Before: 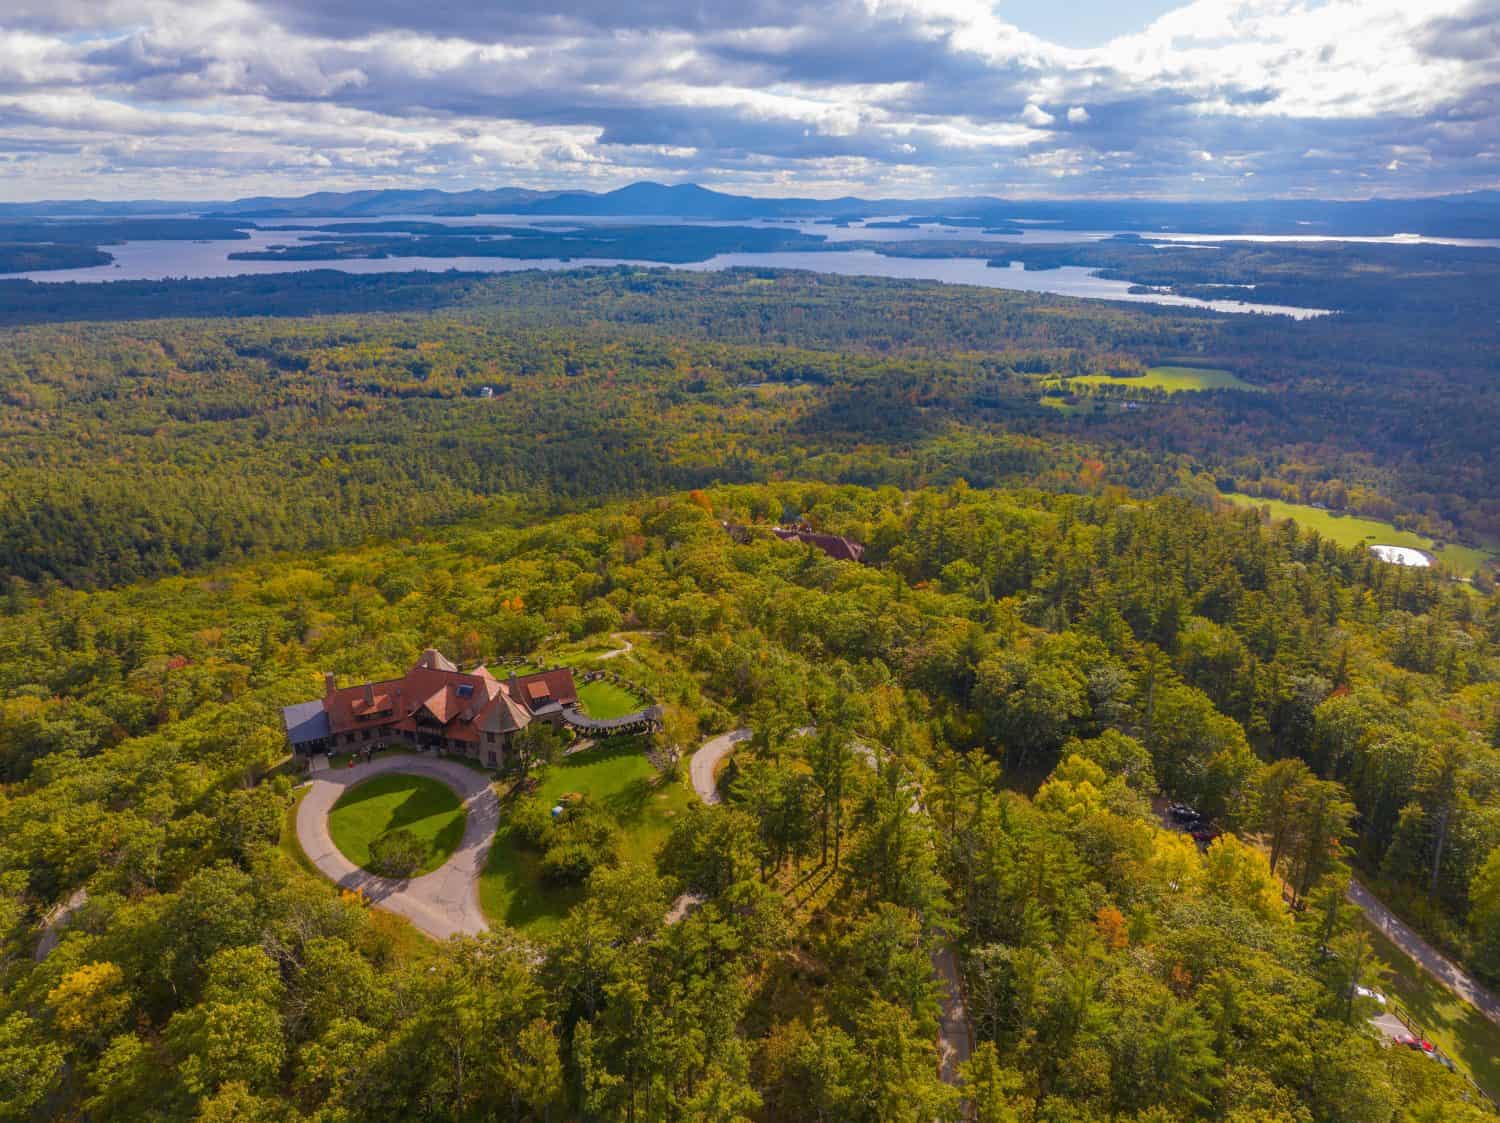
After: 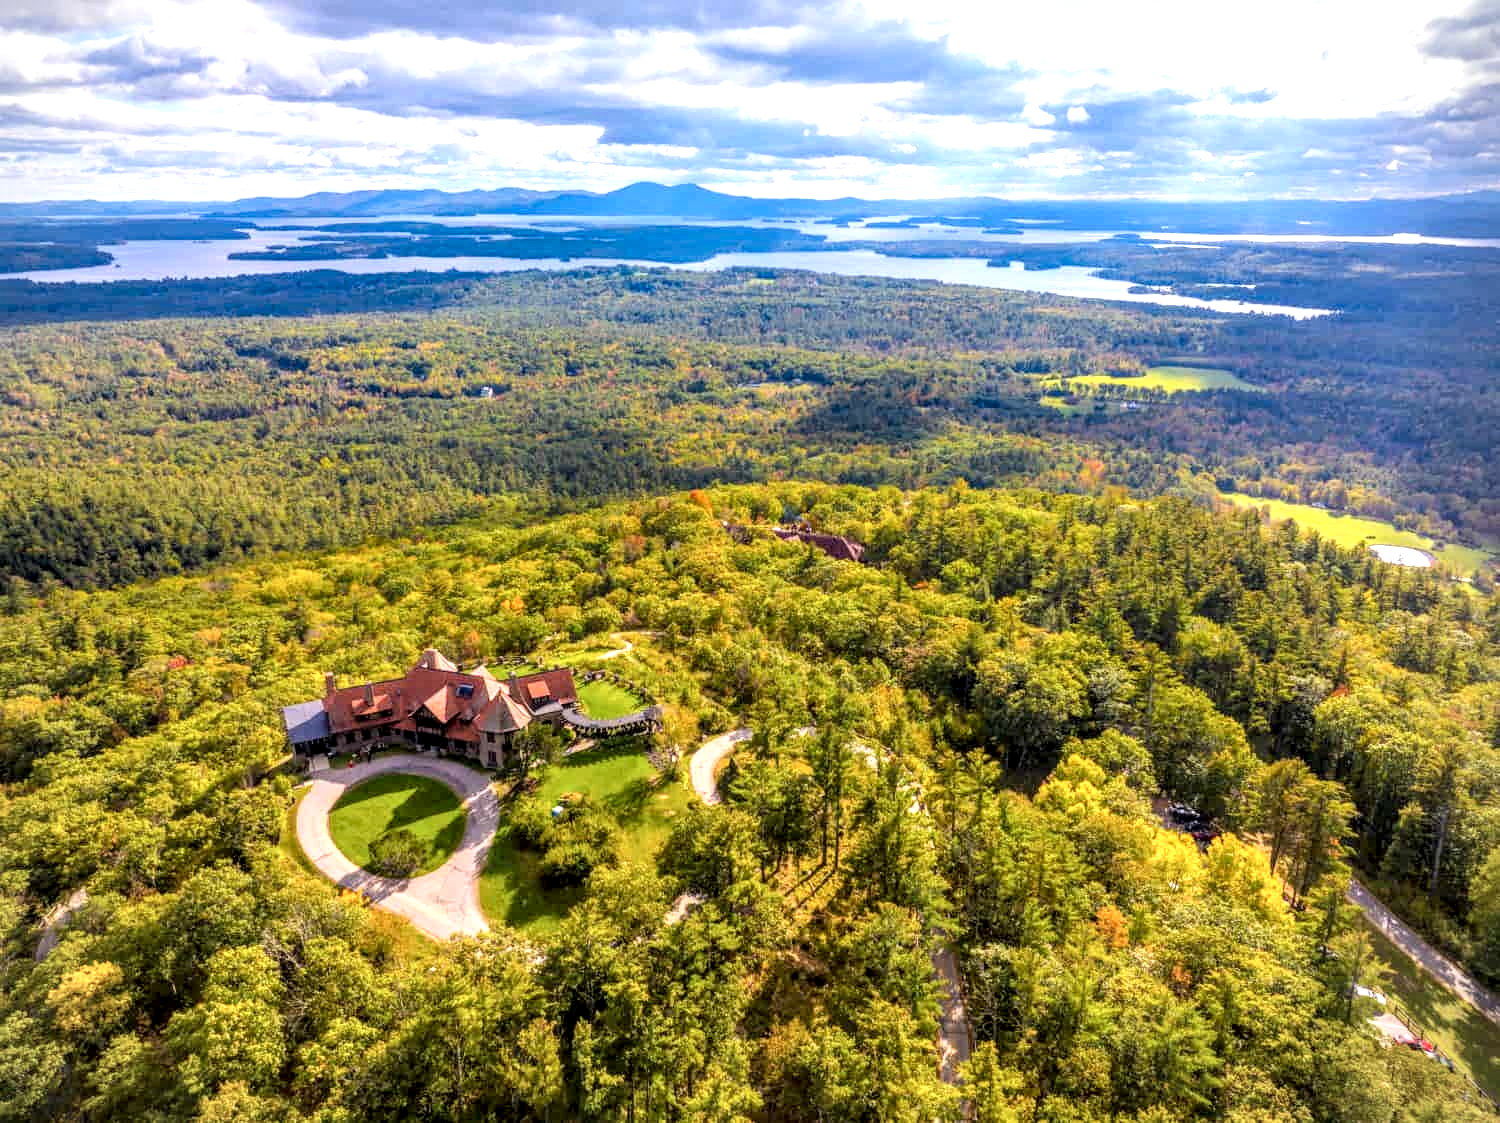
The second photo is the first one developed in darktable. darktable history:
tone curve: curves: ch0 [(0, 0.021) (0.049, 0.044) (0.152, 0.14) (0.328, 0.377) (0.473, 0.543) (0.641, 0.705) (0.868, 0.887) (1, 0.969)]; ch1 [(0, 0) (0.302, 0.331) (0.427, 0.433) (0.472, 0.47) (0.502, 0.503) (0.522, 0.526) (0.564, 0.591) (0.602, 0.632) (0.677, 0.701) (0.859, 0.885) (1, 1)]; ch2 [(0, 0) (0.33, 0.301) (0.447, 0.44) (0.487, 0.496) (0.502, 0.516) (0.535, 0.554) (0.565, 0.598) (0.618, 0.629) (1, 1)], color space Lab, linked channels, preserve colors none
vignetting: fall-off start 91.17%, brightness -0.454, saturation -0.292, center (-0.032, -0.036)
exposure: exposure 0.757 EV, compensate highlight preservation false
local contrast: highlights 64%, shadows 54%, detail 169%, midtone range 0.509
